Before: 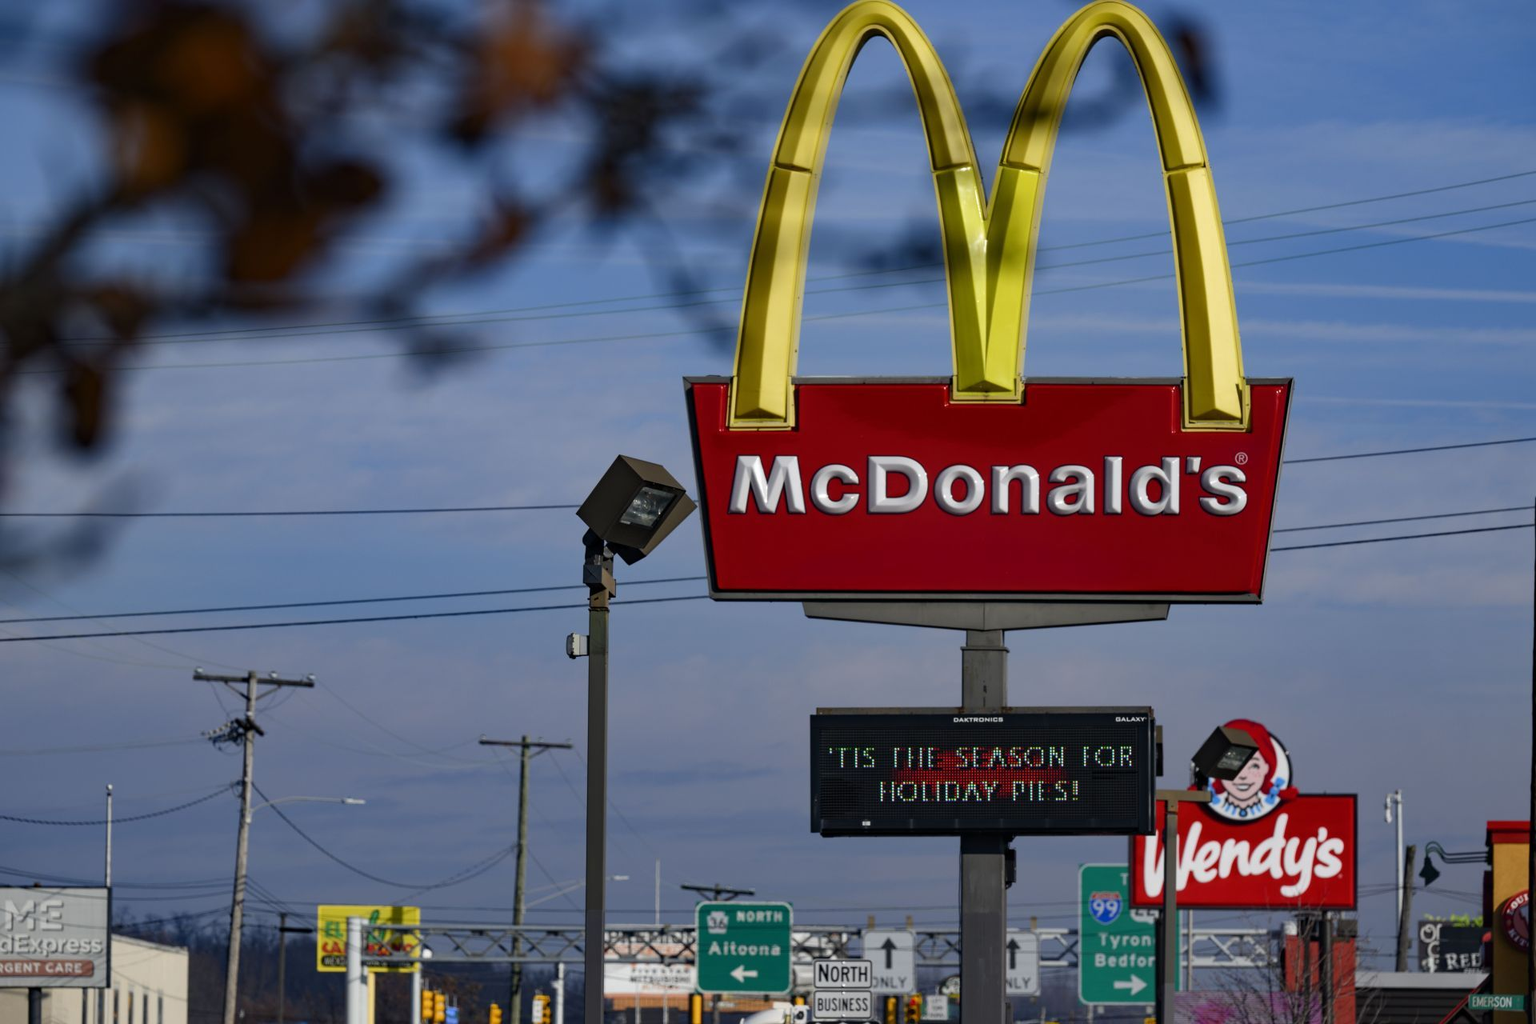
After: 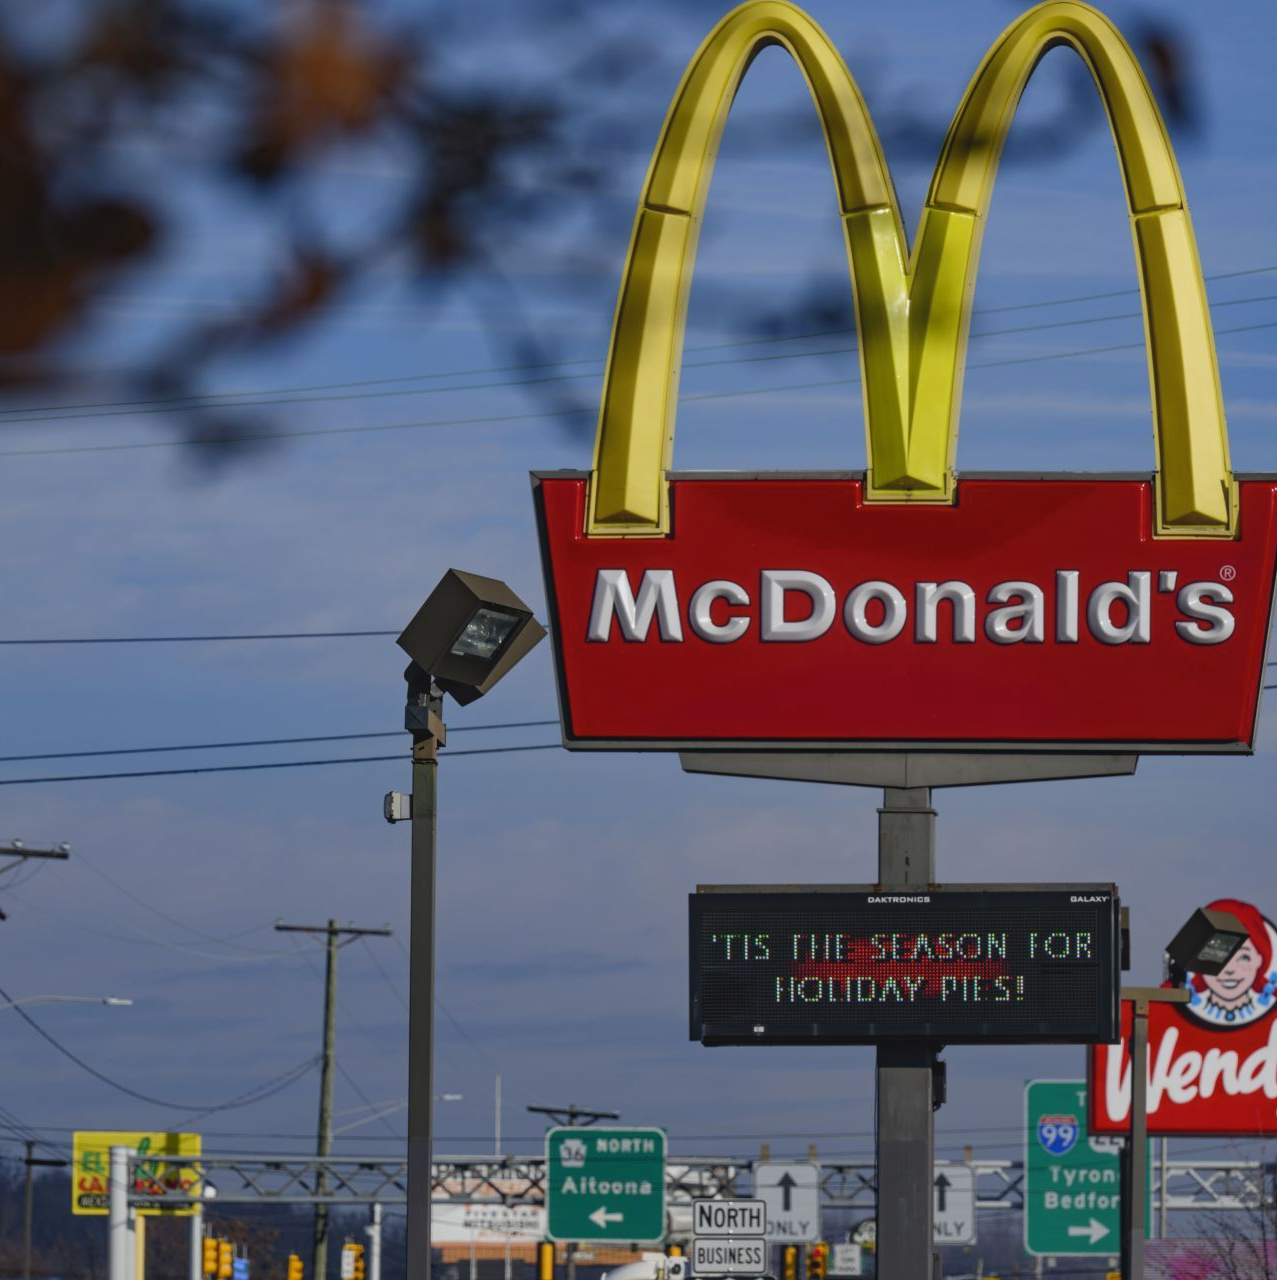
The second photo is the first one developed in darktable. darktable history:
local contrast: highlights 48%, shadows 0%, detail 100%
crop: left 16.899%, right 16.556%
exposure: exposure -0.041 EV, compensate highlight preservation false
